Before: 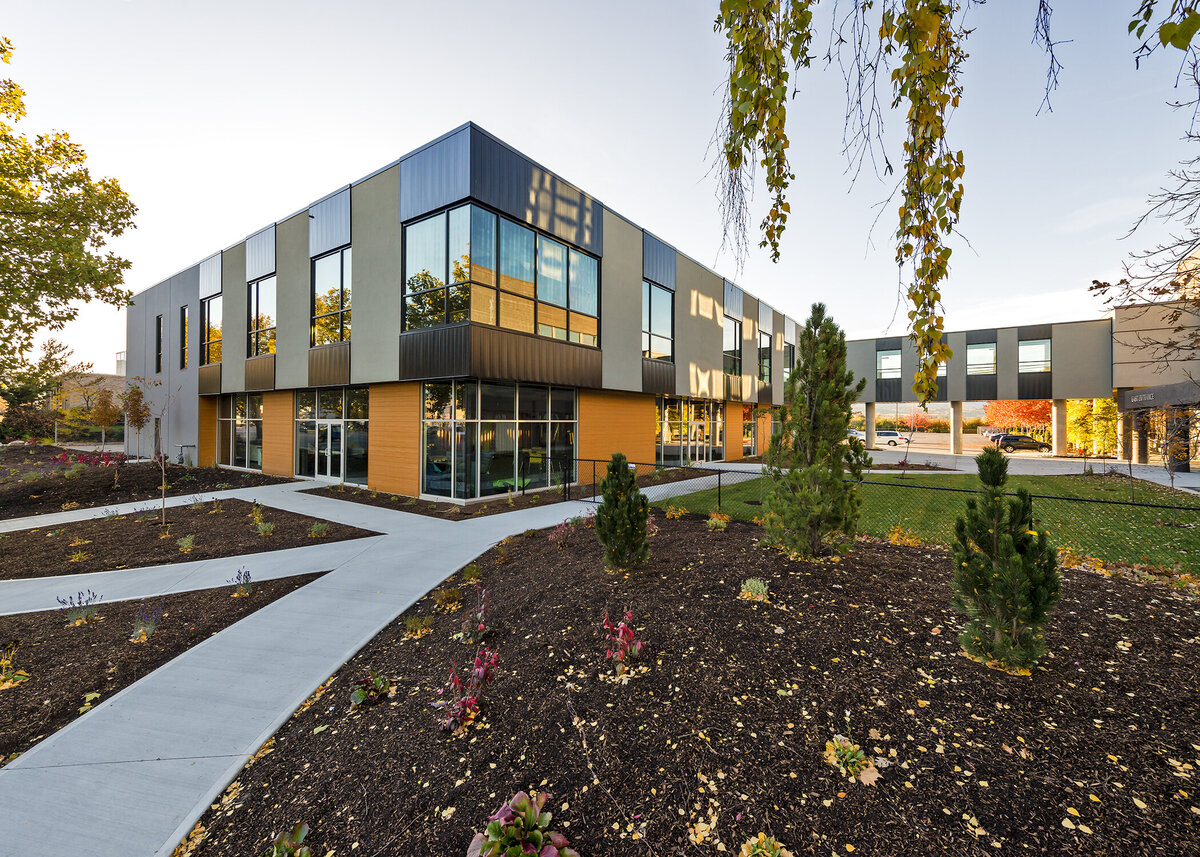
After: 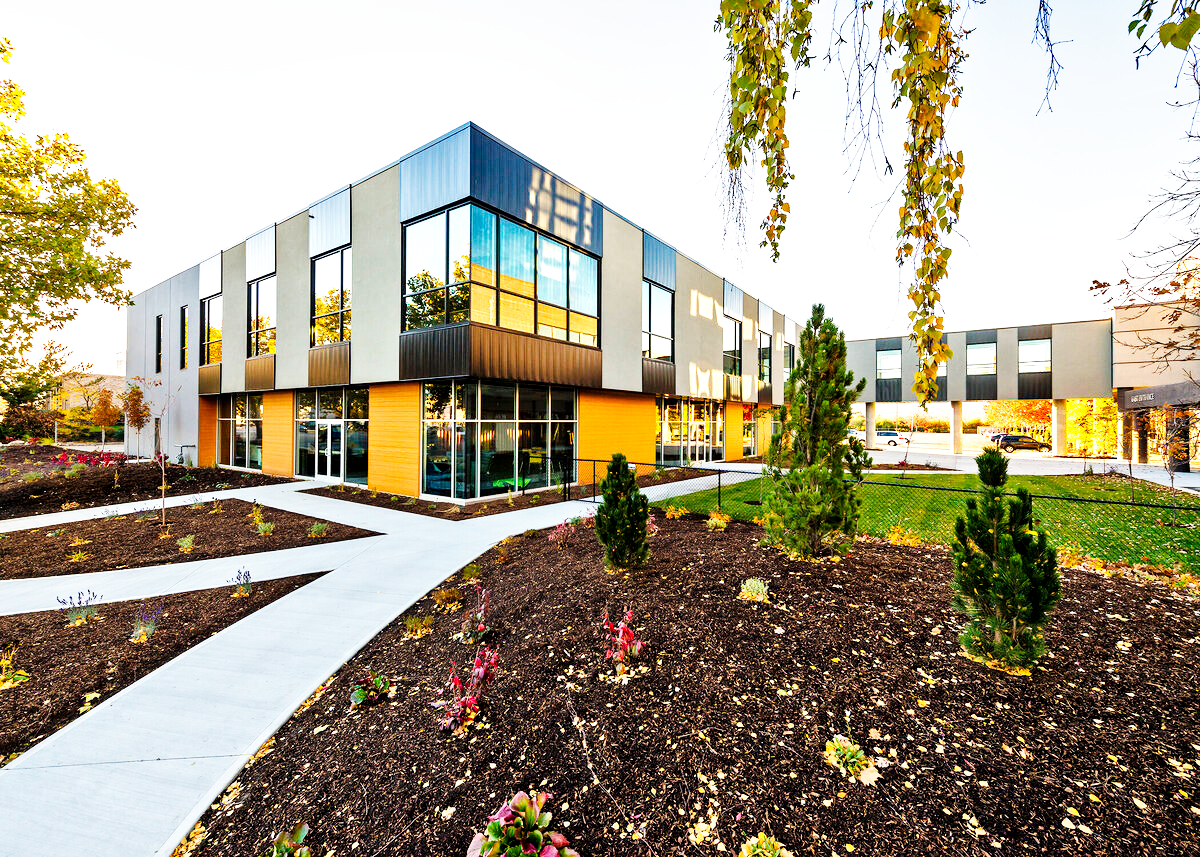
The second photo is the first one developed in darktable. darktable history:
base curve: curves: ch0 [(0, 0) (0.007, 0.004) (0.027, 0.03) (0.046, 0.07) (0.207, 0.54) (0.442, 0.872) (0.673, 0.972) (1, 1)], preserve colors none
local contrast: mode bilateral grid, contrast 20, coarseness 50, detail 132%, midtone range 0.2
